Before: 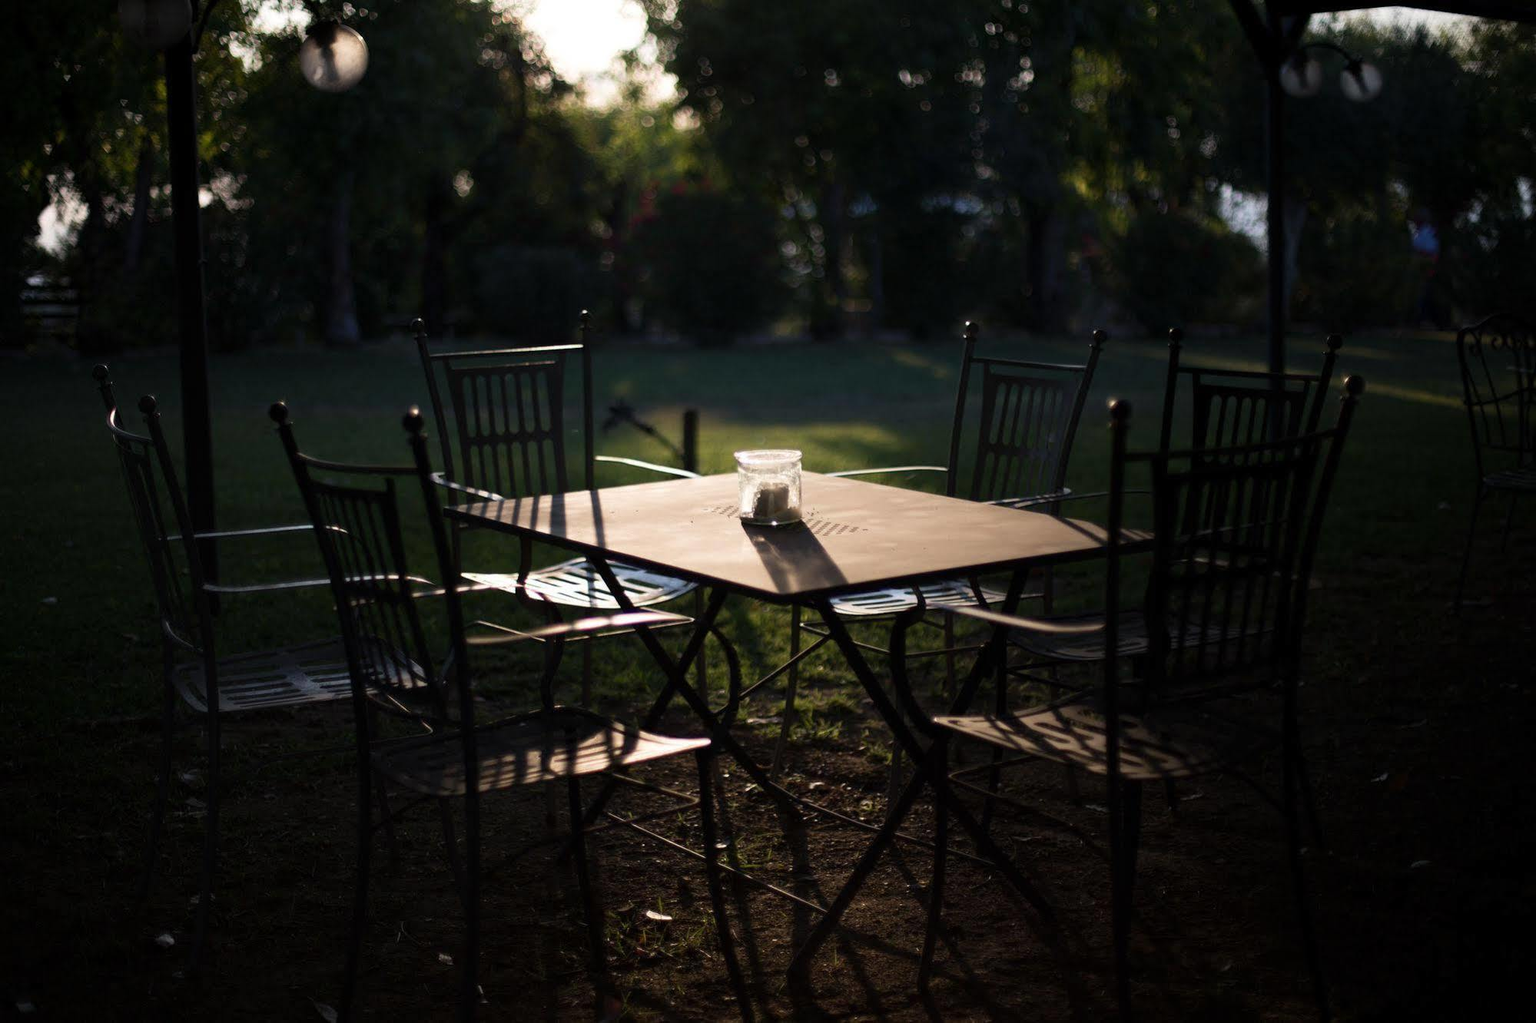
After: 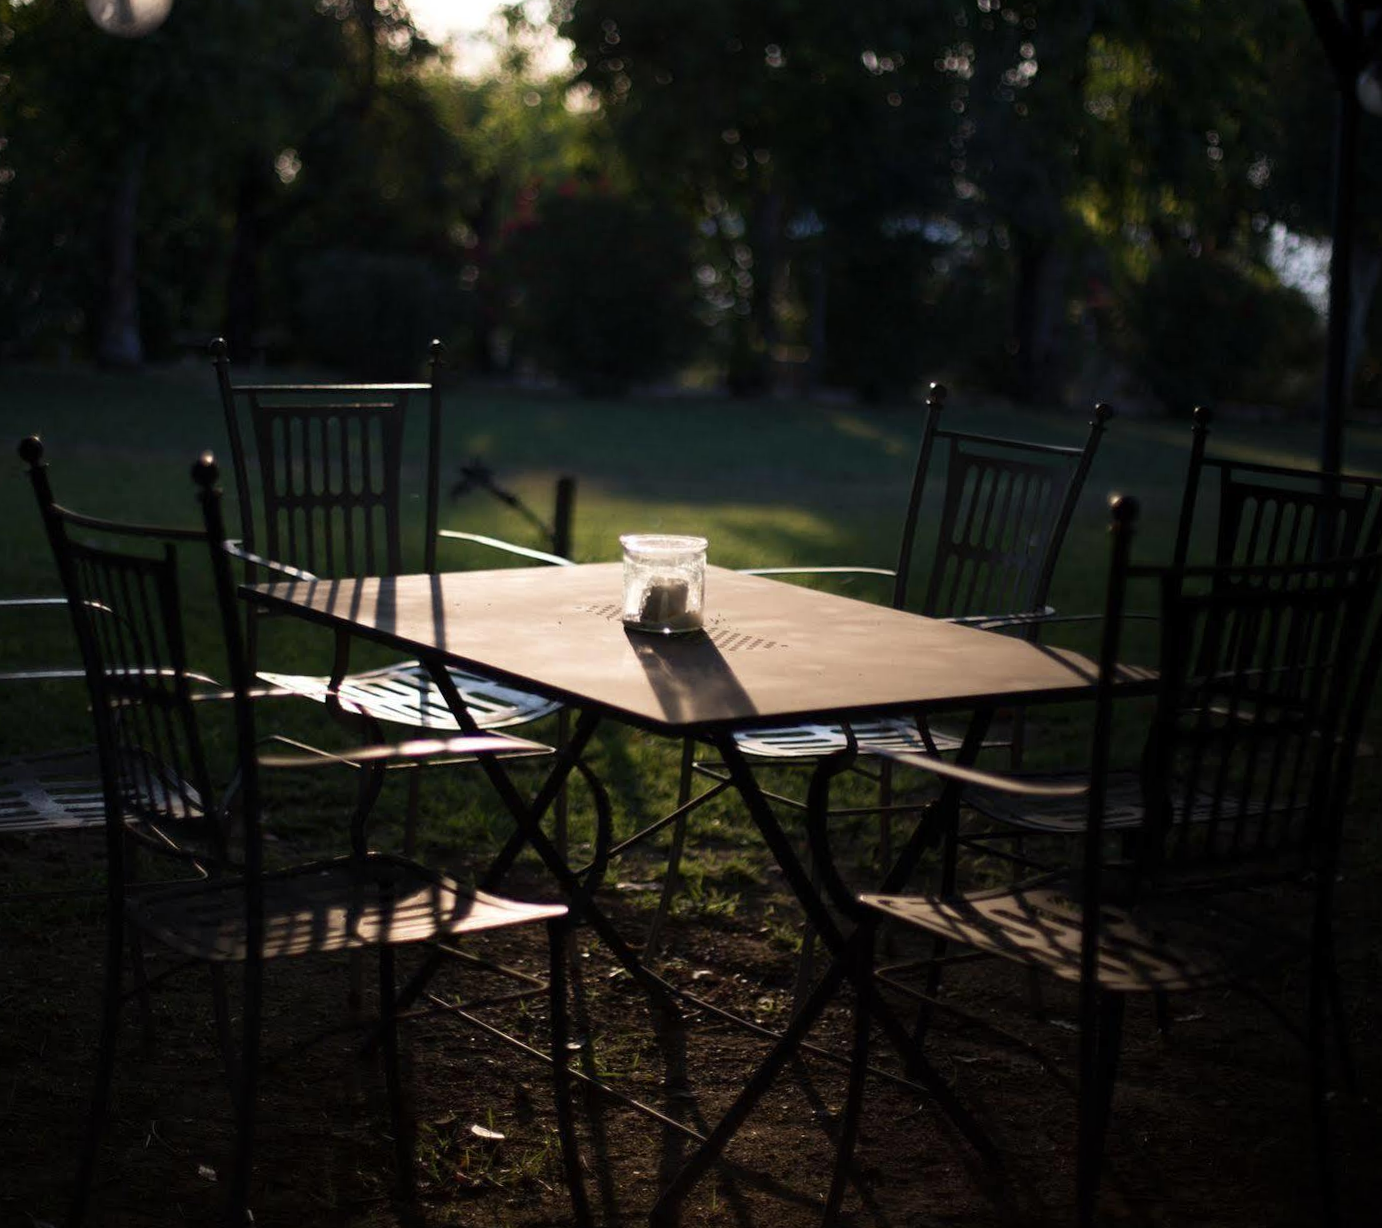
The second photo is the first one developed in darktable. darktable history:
crop and rotate: angle -3.27°, left 14.277%, top 0.028%, right 10.766%, bottom 0.028%
